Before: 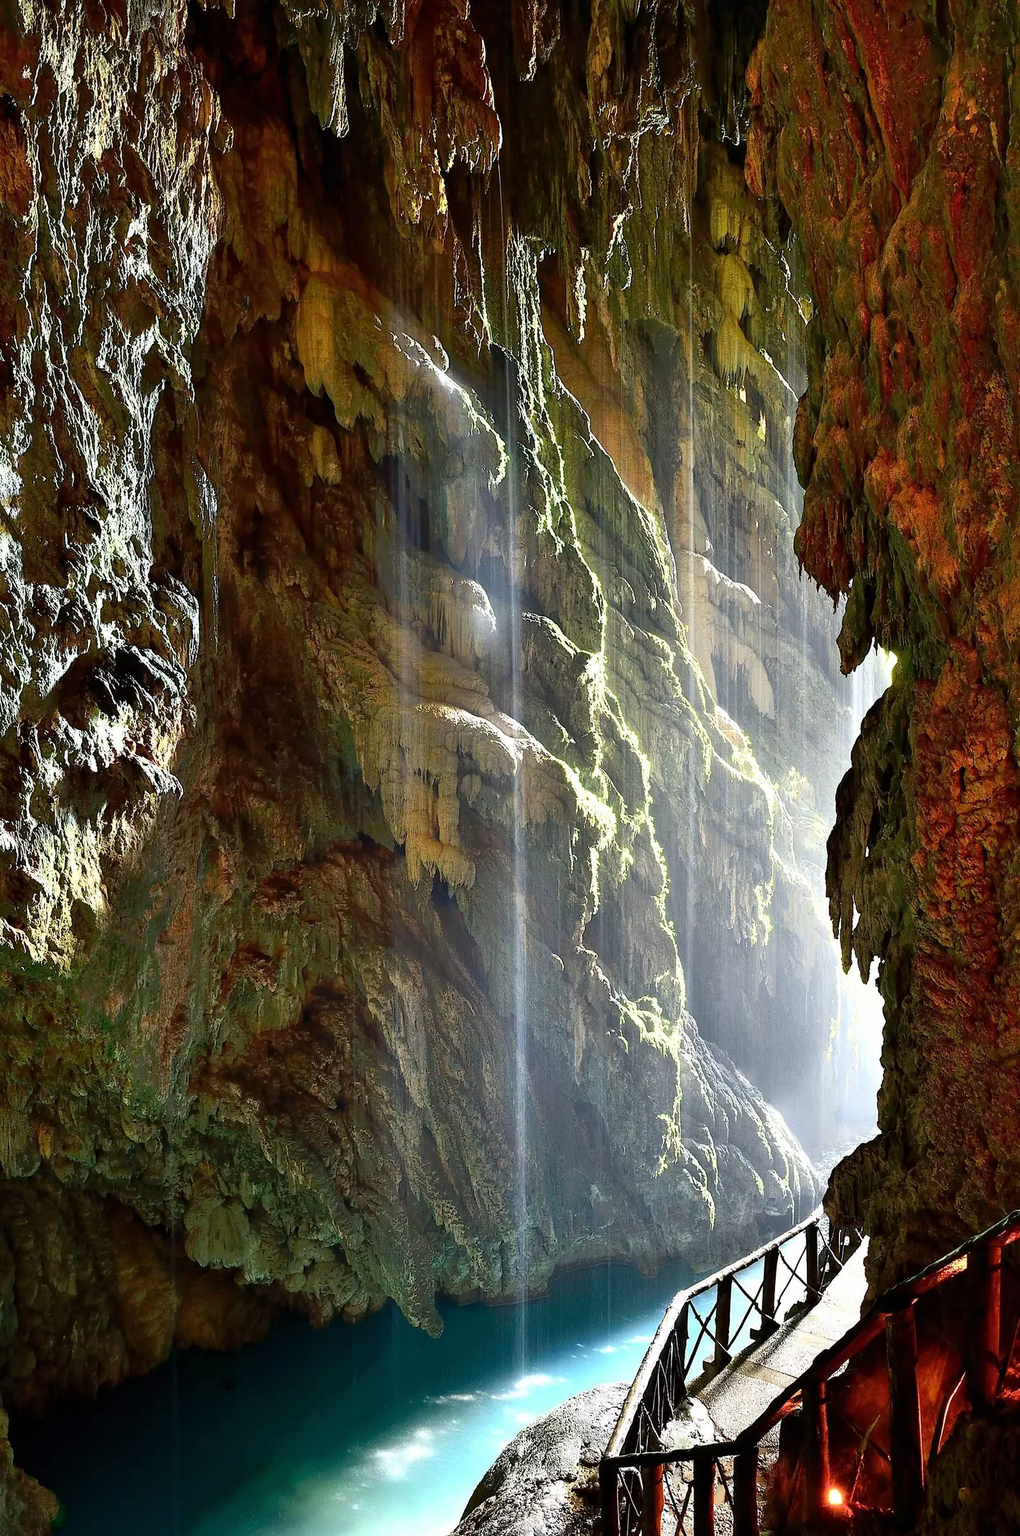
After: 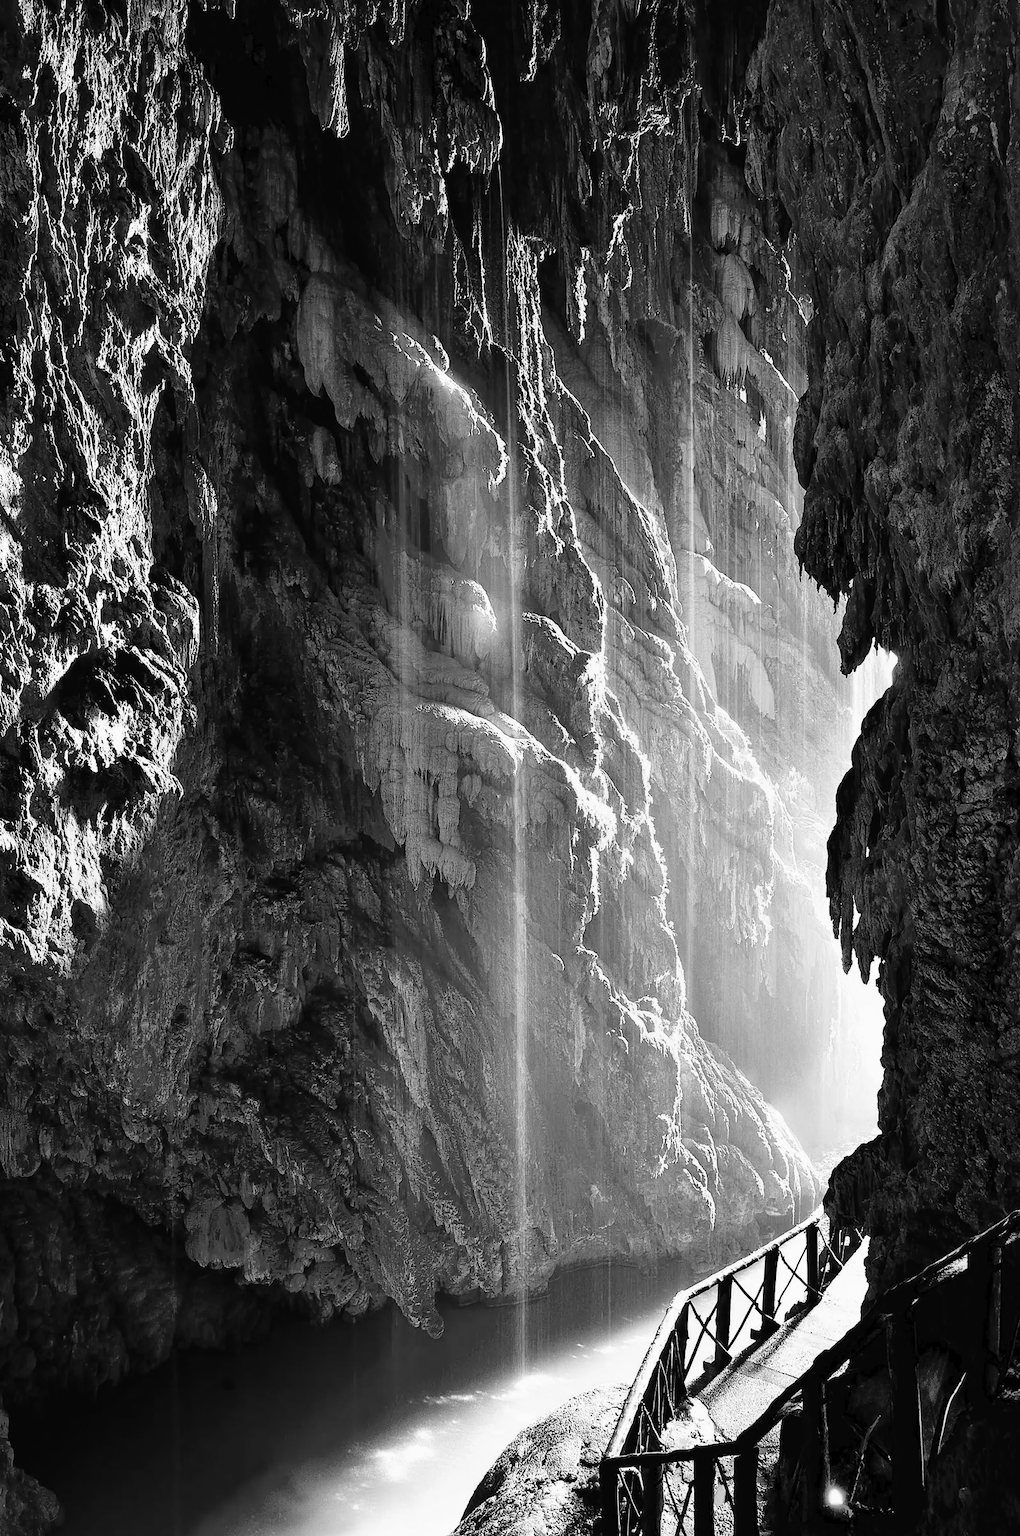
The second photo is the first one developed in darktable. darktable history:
tone curve: curves: ch0 [(0, 0) (0.003, 0.015) (0.011, 0.019) (0.025, 0.026) (0.044, 0.041) (0.069, 0.057) (0.1, 0.085) (0.136, 0.116) (0.177, 0.158) (0.224, 0.215) (0.277, 0.286) (0.335, 0.367) (0.399, 0.452) (0.468, 0.534) (0.543, 0.612) (0.623, 0.698) (0.709, 0.775) (0.801, 0.858) (0.898, 0.928) (1, 1)], preserve colors none
color look up table: target L [95.14, 87.41, 80.97, 86.7, 73.31, 50.17, 54.76, 44, 23.22, 200.82, 82.05, 62.08, 64.74, 61.7, 67, 57.09, 52.01, 39.07, 48.04, 45.63, 39.49, 50.43, 35.44, 29.14, 36.77, 9.263, 13.23, 19.24, 89.53, 73.68, 78.79, 75.88, 63.98, 57.48, 65.11, 44.82, 55.54, 43.46, 19.87, 12.25, 15.47, 2.193, 85.98, 84.2, 82.76, 75.52, 66.62, 59.79, 40.18], target a [-0.002 ×4, 0, 0.001, 0 ×15, 0.001 ×4, 0, 0, 0, -0.003, 0 ×8, 0.001, 0 ×4, -0.001, 0 ×5, 0.001], target b [0.023, 0.023, 0.022, 0.023, 0.001, -0.004, 0.001, -0.003, -0.003, -0.001, 0.001, 0.002 ×6, -0.003, 0.002, 0.001, 0.001, -0.003, -0.003, -0.003, -0.005, 0, 0.005, -0.003, 0.024, 0.001, 0.001, 0.001, 0.002, 0.002, 0.002, 0.001, -0.004, -0.003, -0.003, -0.002, -0.003, 0.002, 0.002, 0.001, 0.001, 0.001, 0.002, 0.002, -0.003], num patches 49
